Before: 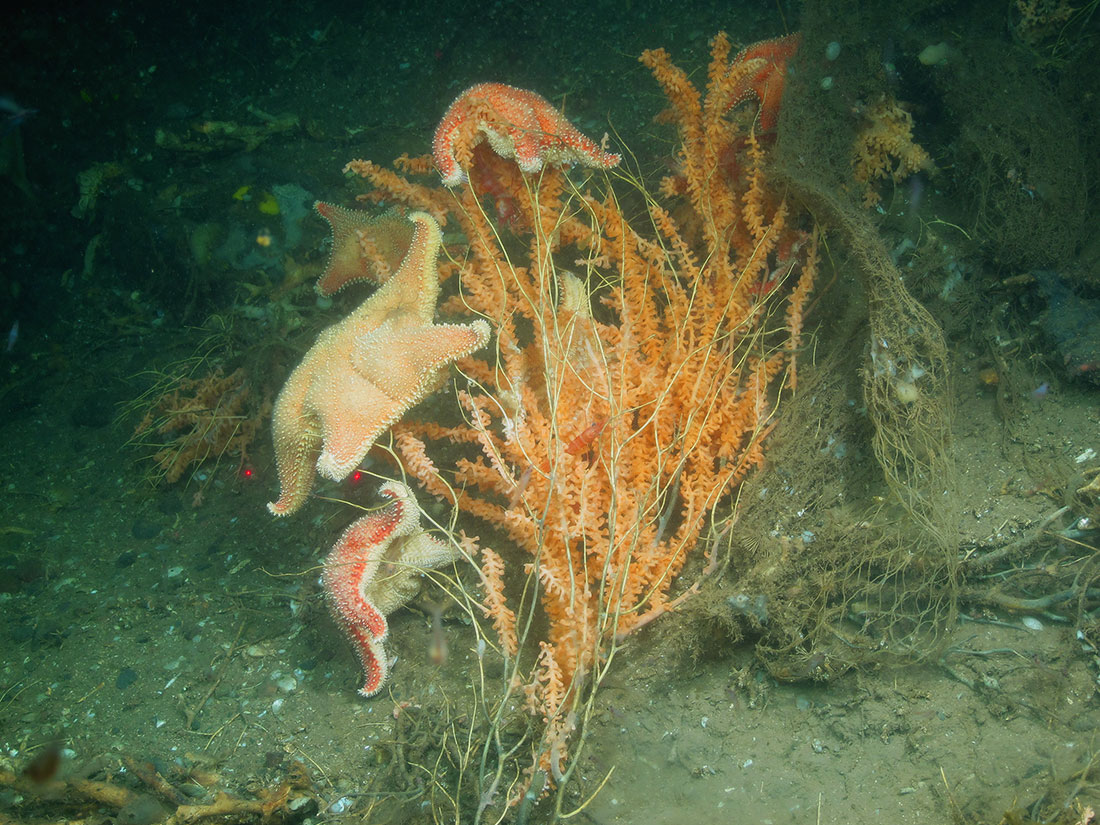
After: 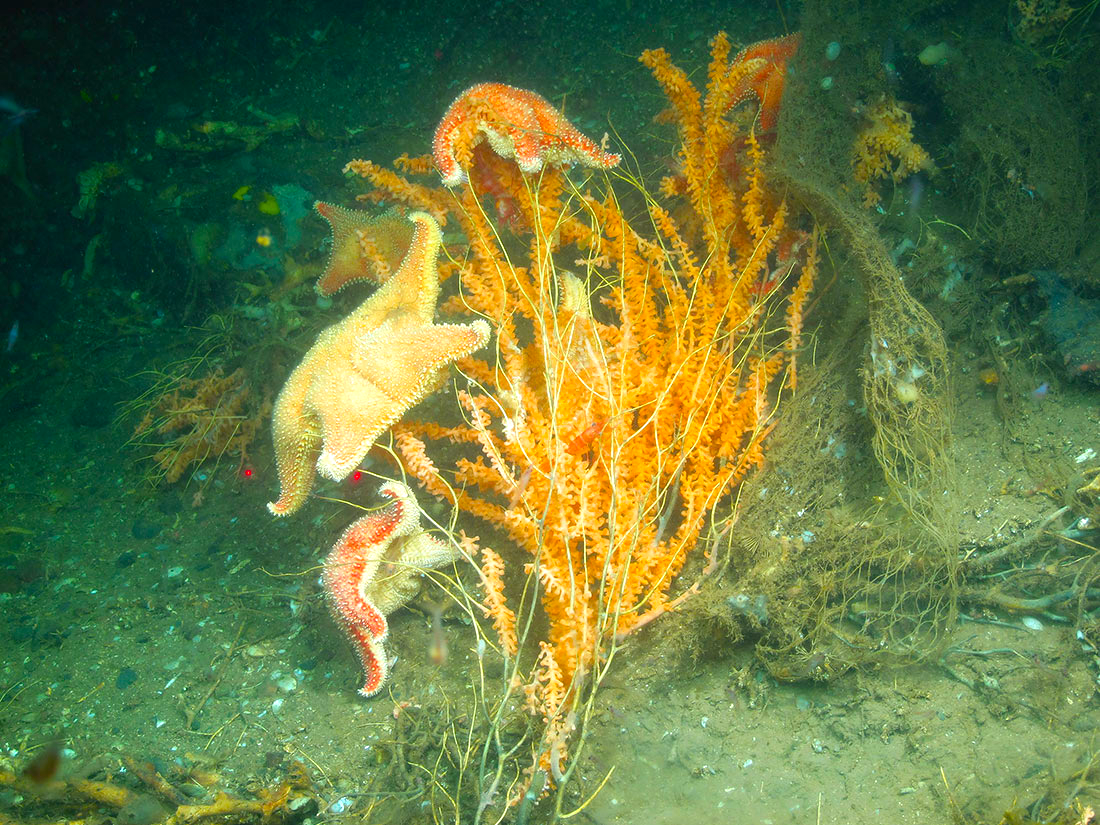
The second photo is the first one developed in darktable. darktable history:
color balance rgb: perceptual saturation grading › global saturation 25%, global vibrance 20%
exposure: black level correction 0, exposure 0.7 EV, compensate exposure bias true, compensate highlight preservation false
